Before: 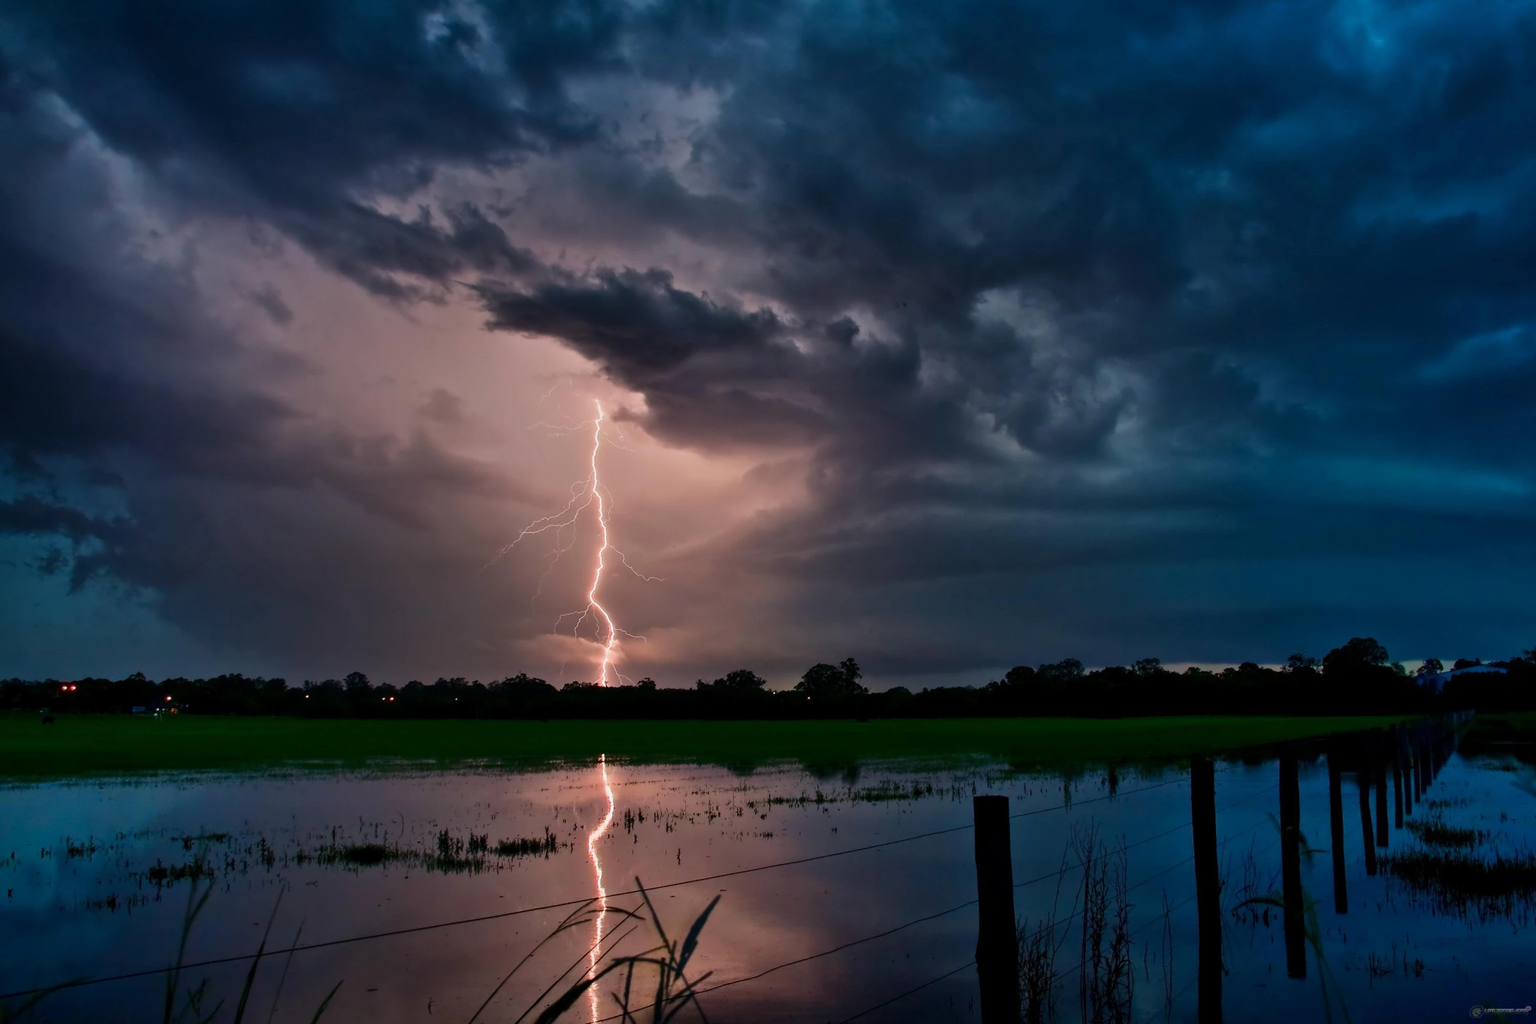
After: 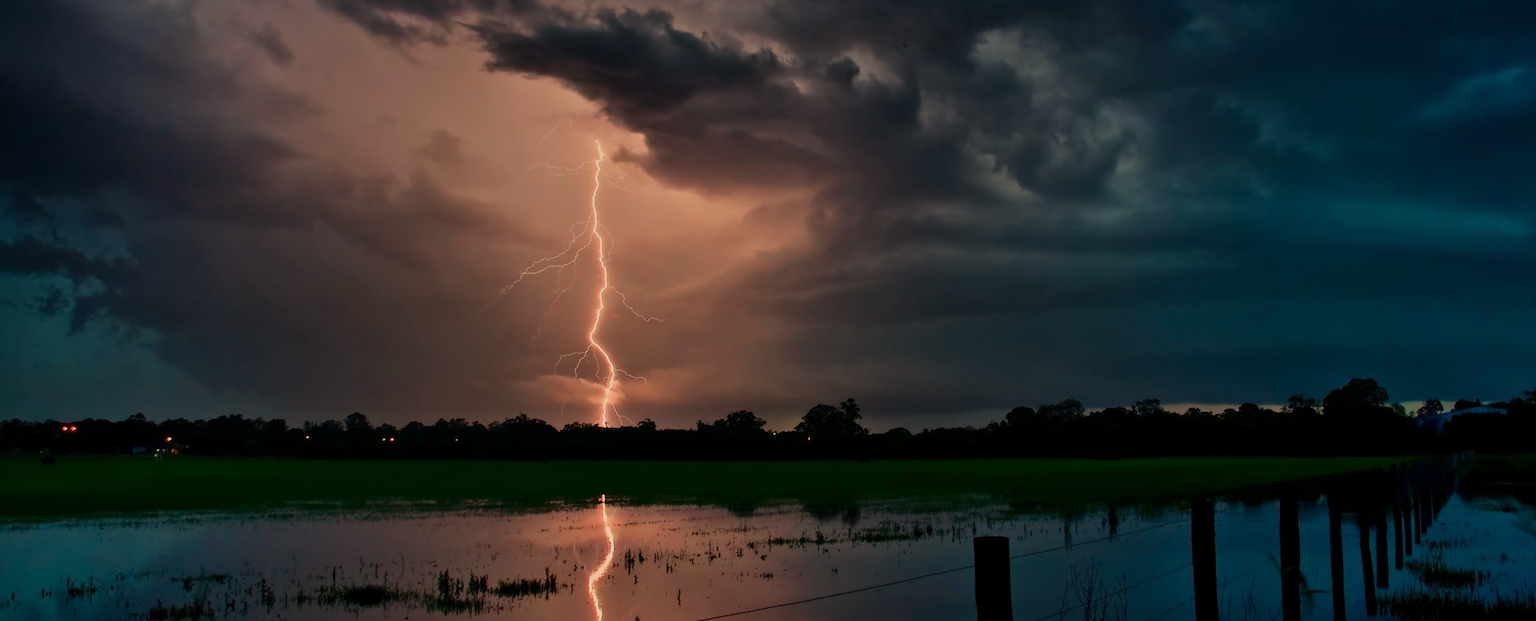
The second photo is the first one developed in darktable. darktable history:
exposure: exposure -0.492 EV, compensate highlight preservation false
crop and rotate: top 25.357%, bottom 13.942%
white balance: red 1.123, blue 0.83
